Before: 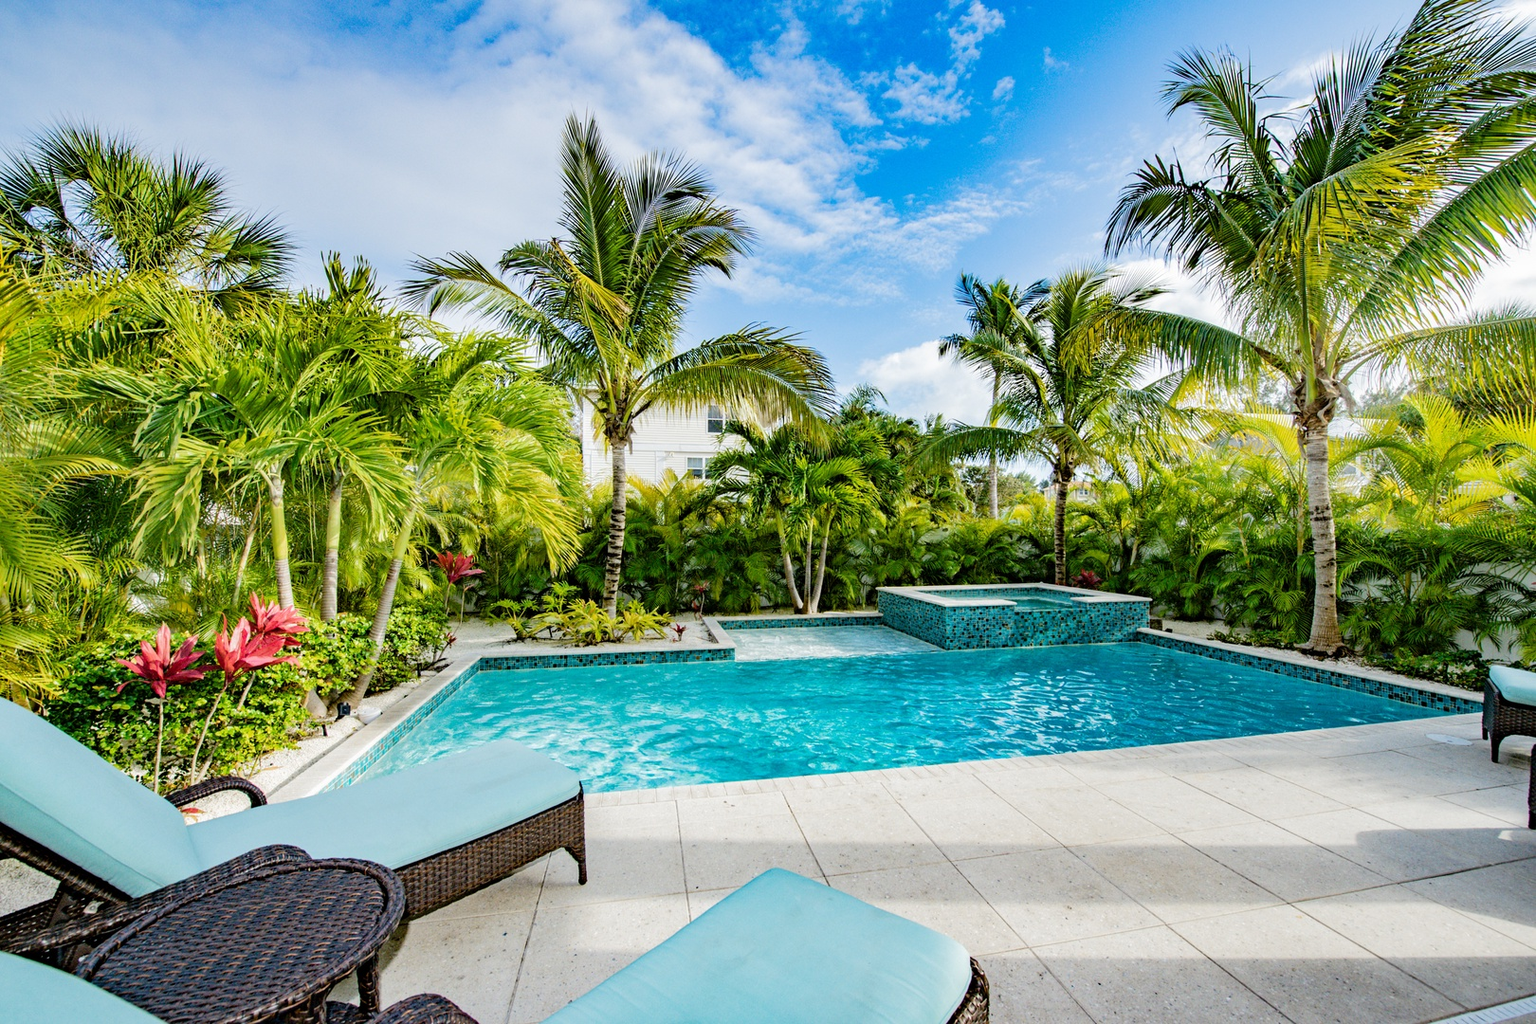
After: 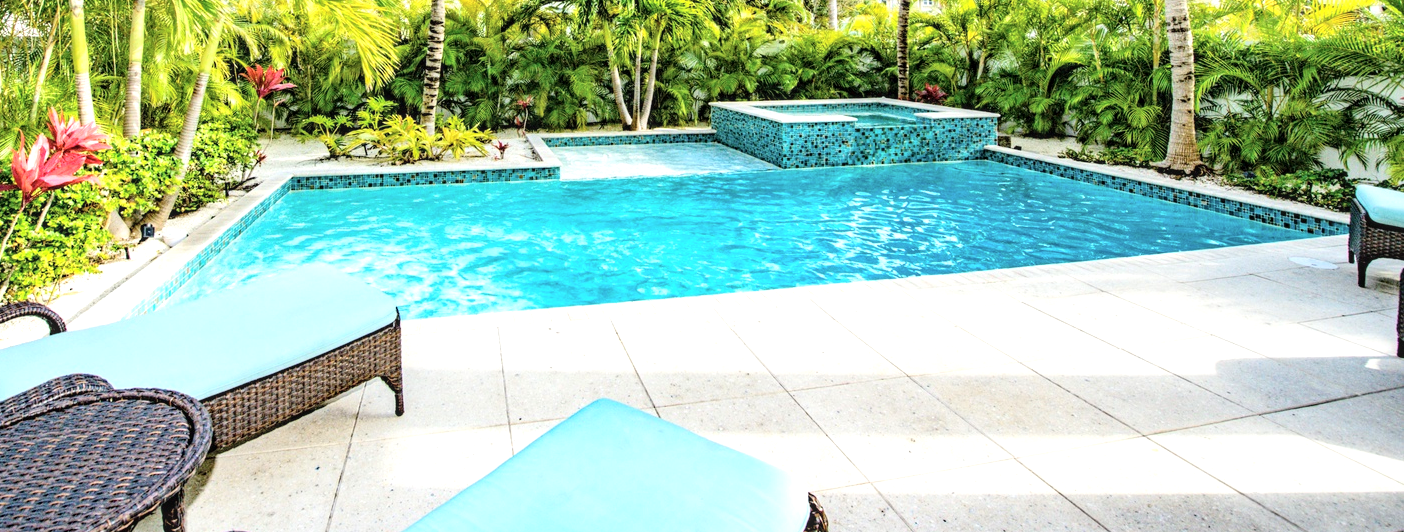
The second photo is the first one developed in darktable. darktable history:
tone equalizer: smoothing diameter 2.15%, edges refinement/feathering 24.06, mask exposure compensation -1.57 EV, filter diffusion 5
local contrast: on, module defaults
sharpen: radius 2.897, amount 0.876, threshold 47.333
exposure: black level correction 0, exposure 0.701 EV, compensate exposure bias true, compensate highlight preservation false
crop and rotate: left 13.312%, top 47.889%, bottom 2.786%
tone curve: curves: ch0 [(0, 0) (0.003, 0.004) (0.011, 0.015) (0.025, 0.033) (0.044, 0.059) (0.069, 0.093) (0.1, 0.133) (0.136, 0.182) (0.177, 0.237) (0.224, 0.3) (0.277, 0.369) (0.335, 0.437) (0.399, 0.511) (0.468, 0.584) (0.543, 0.656) (0.623, 0.729) (0.709, 0.8) (0.801, 0.872) (0.898, 0.935) (1, 1)], color space Lab, independent channels, preserve colors none
